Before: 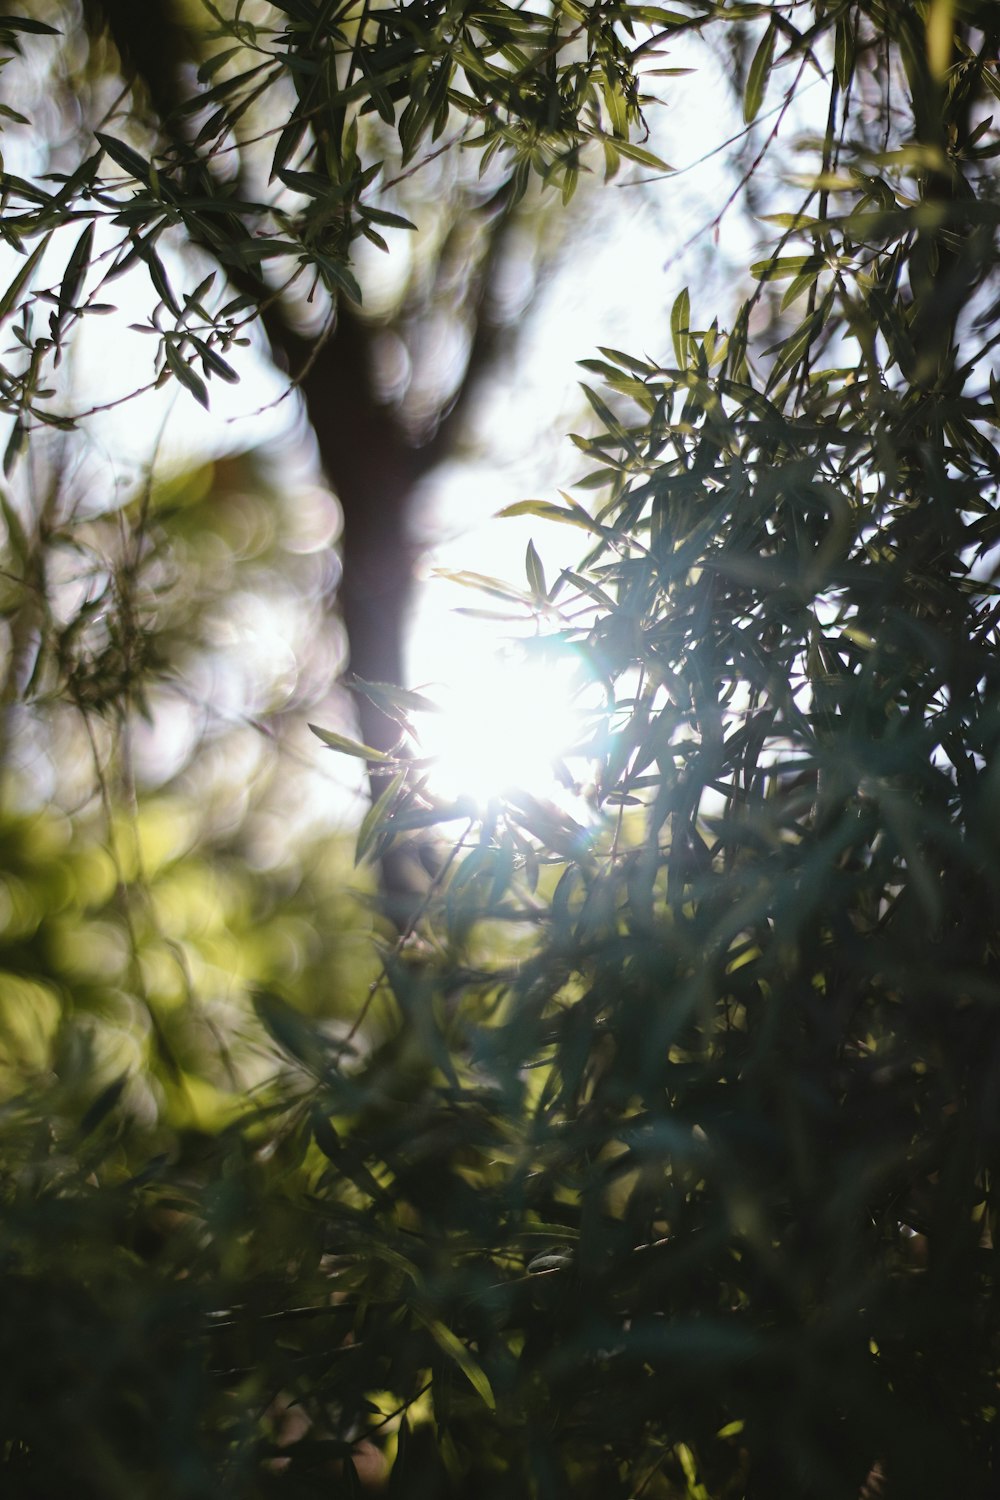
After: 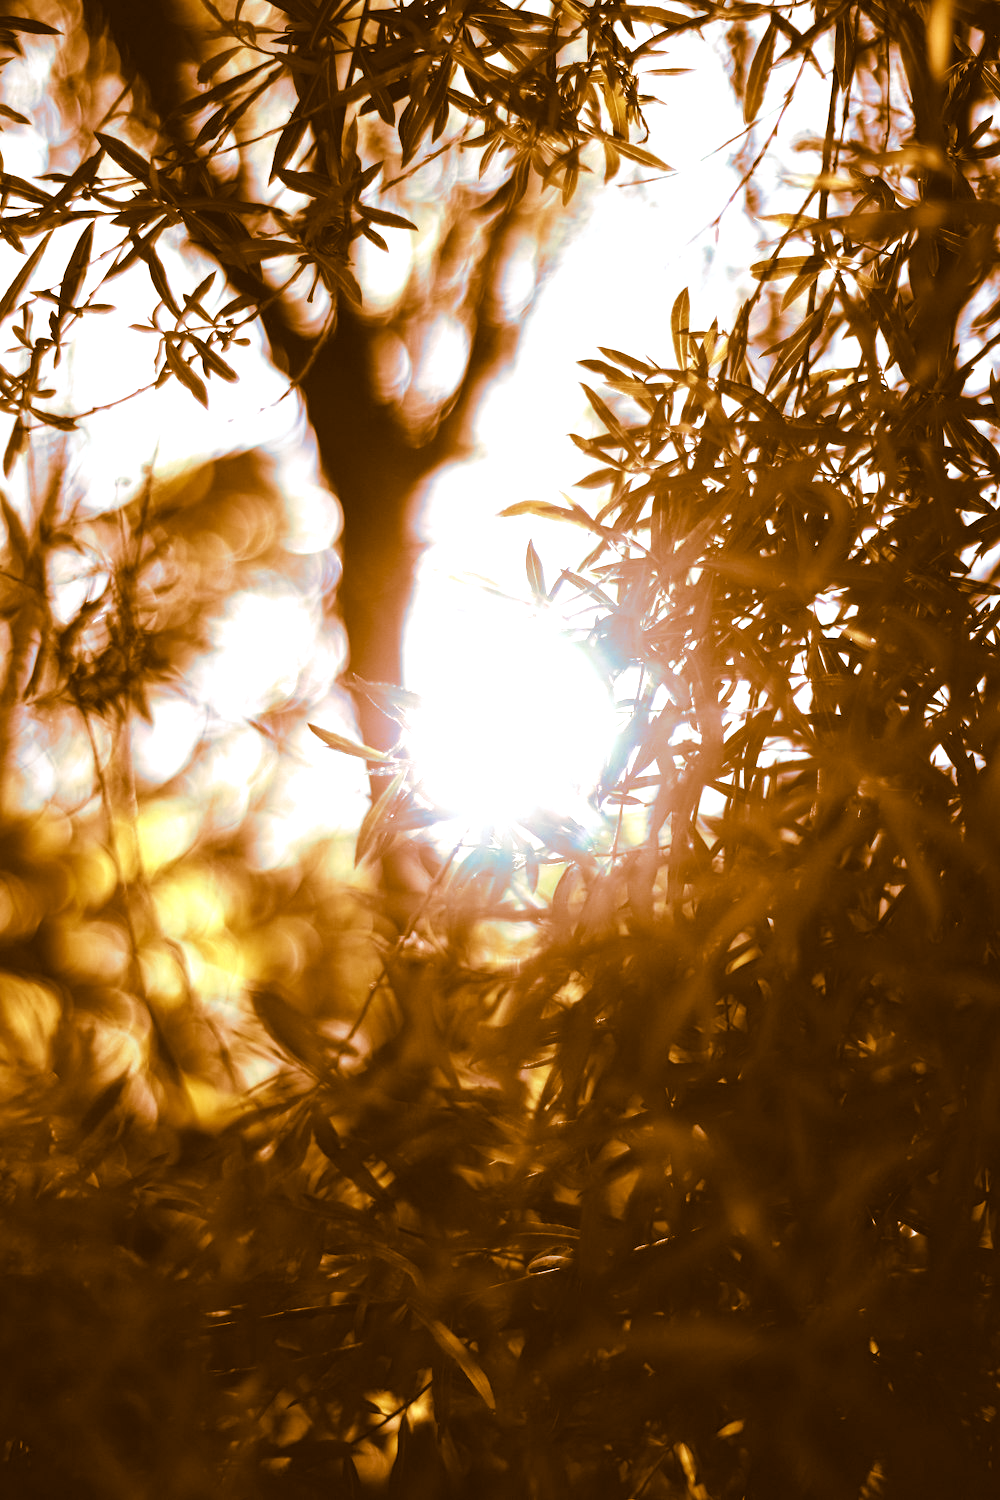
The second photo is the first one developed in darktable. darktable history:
exposure: exposure 0.74 EV, compensate highlight preservation false
split-toning: shadows › hue 26°, shadows › saturation 0.92, highlights › hue 40°, highlights › saturation 0.92, balance -63, compress 0%
